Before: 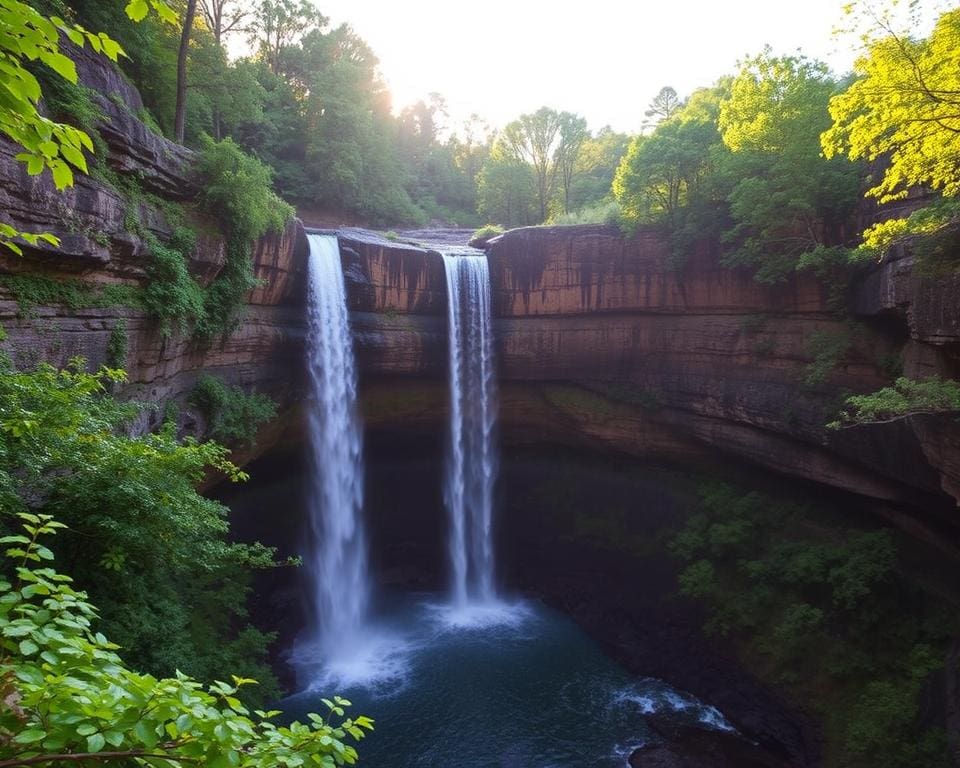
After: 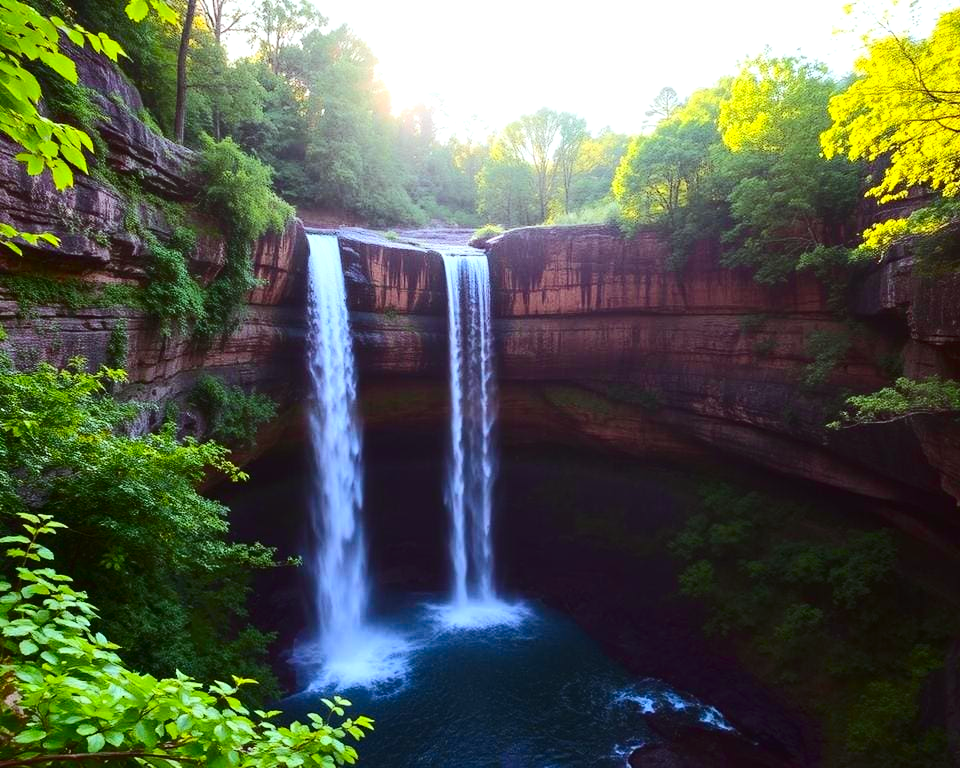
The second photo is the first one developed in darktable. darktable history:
contrast brightness saturation: contrast 0.18, saturation 0.3
exposure: exposure 0.376 EV, compensate highlight preservation false
tone curve: curves: ch0 [(0, 0.01) (0.037, 0.032) (0.131, 0.108) (0.275, 0.256) (0.483, 0.512) (0.61, 0.665) (0.696, 0.742) (0.792, 0.819) (0.911, 0.925) (0.997, 0.995)]; ch1 [(0, 0) (0.301, 0.3) (0.423, 0.421) (0.492, 0.488) (0.507, 0.503) (0.53, 0.532) (0.573, 0.586) (0.683, 0.702) (0.746, 0.77) (1, 1)]; ch2 [(0, 0) (0.246, 0.233) (0.36, 0.352) (0.415, 0.415) (0.485, 0.487) (0.502, 0.504) (0.525, 0.518) (0.539, 0.539) (0.587, 0.594) (0.636, 0.652) (0.711, 0.729) (0.845, 0.855) (0.998, 0.977)], color space Lab, independent channels, preserve colors none
color correction: highlights a* -2.73, highlights b* -2.09, shadows a* 2.41, shadows b* 2.73
